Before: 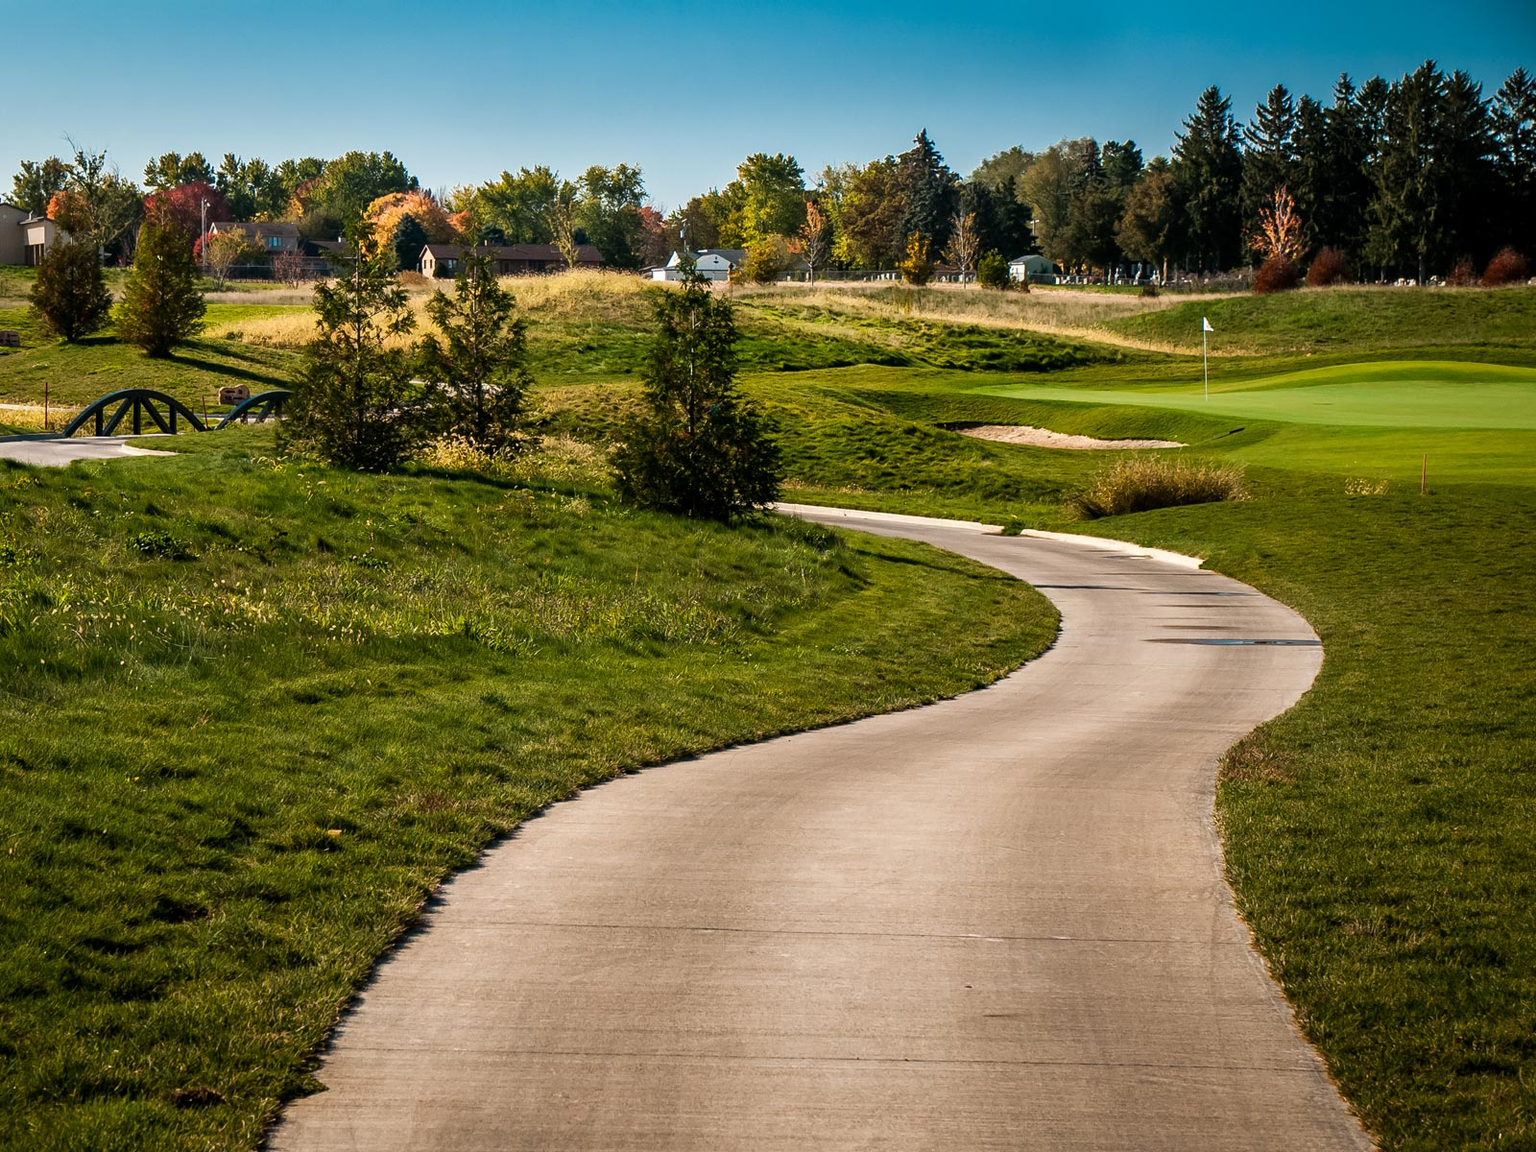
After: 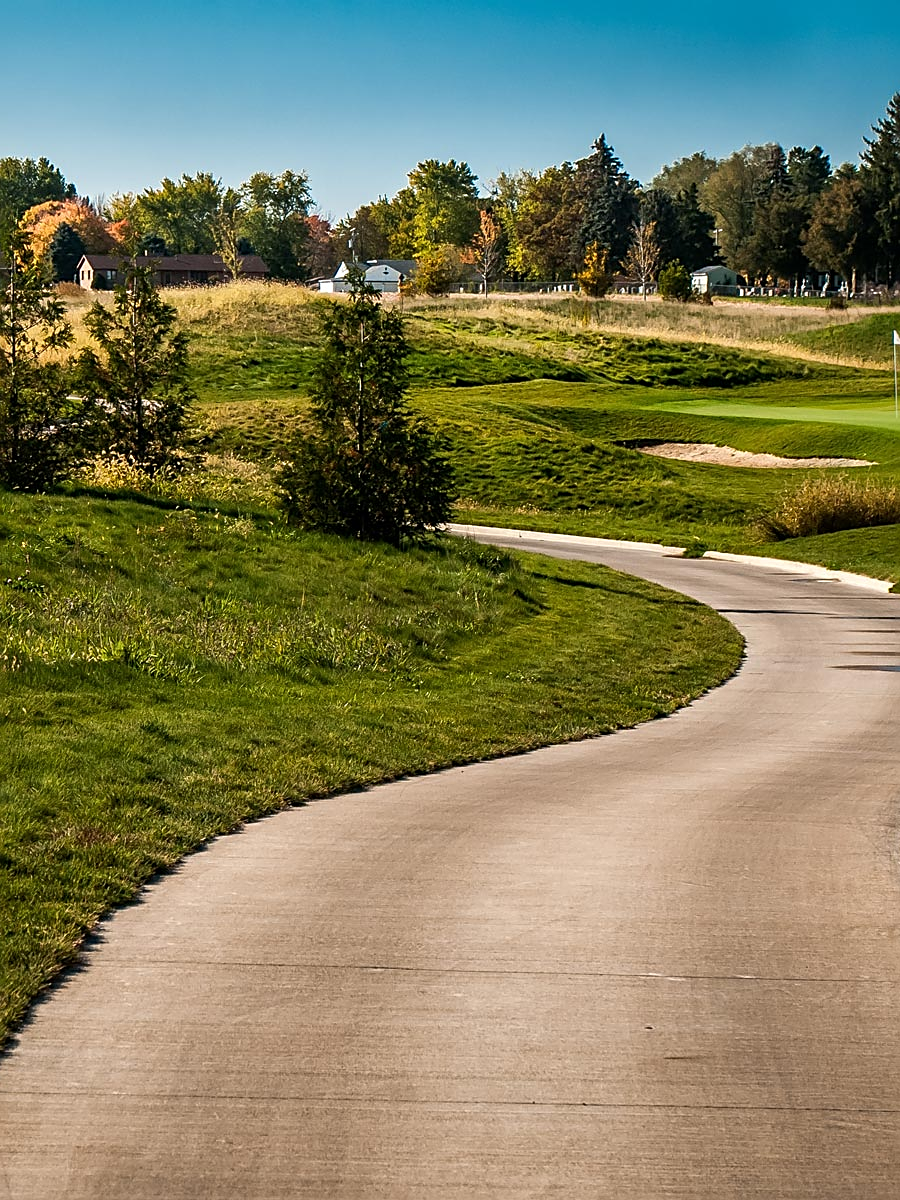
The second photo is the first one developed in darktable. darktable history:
sharpen: on, module defaults
crop and rotate: left 22.516%, right 21.234%
exposure: compensate highlight preservation false
